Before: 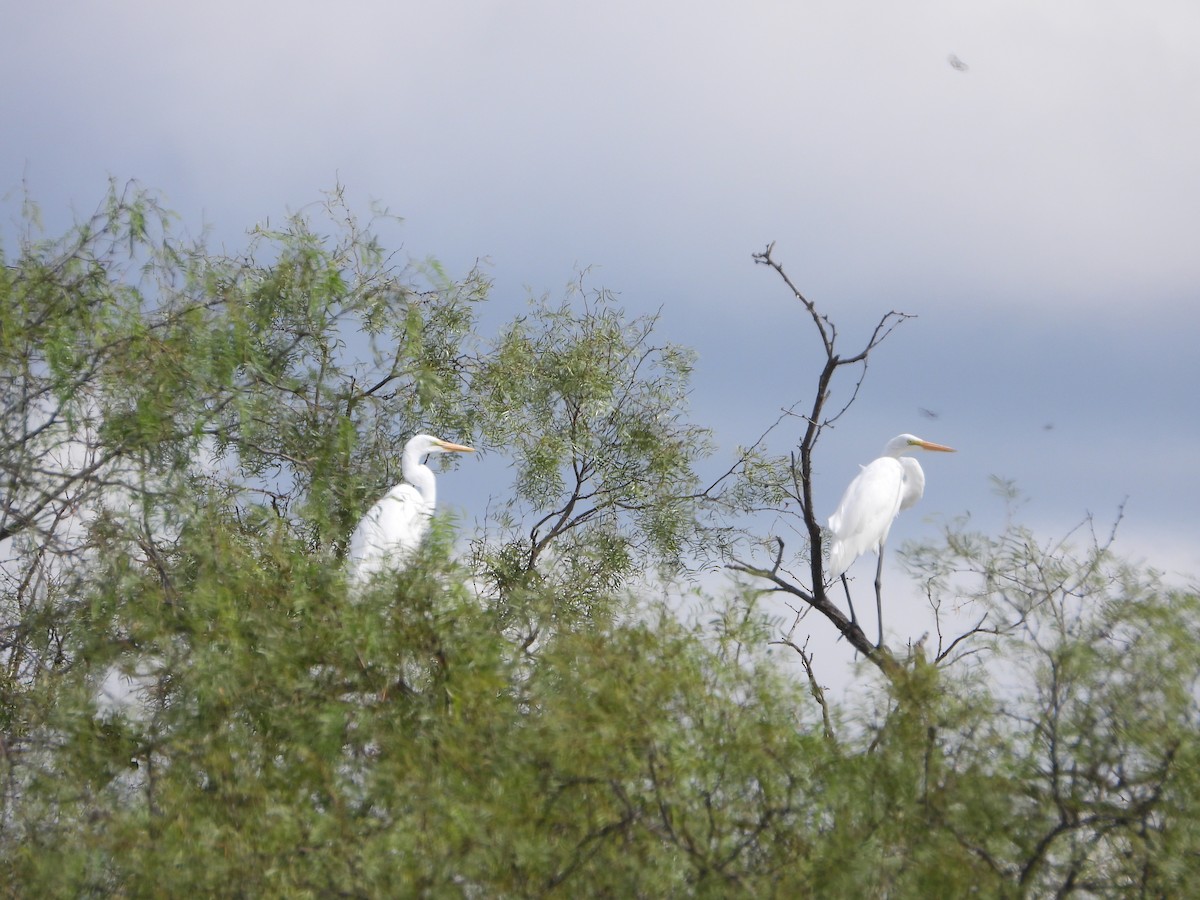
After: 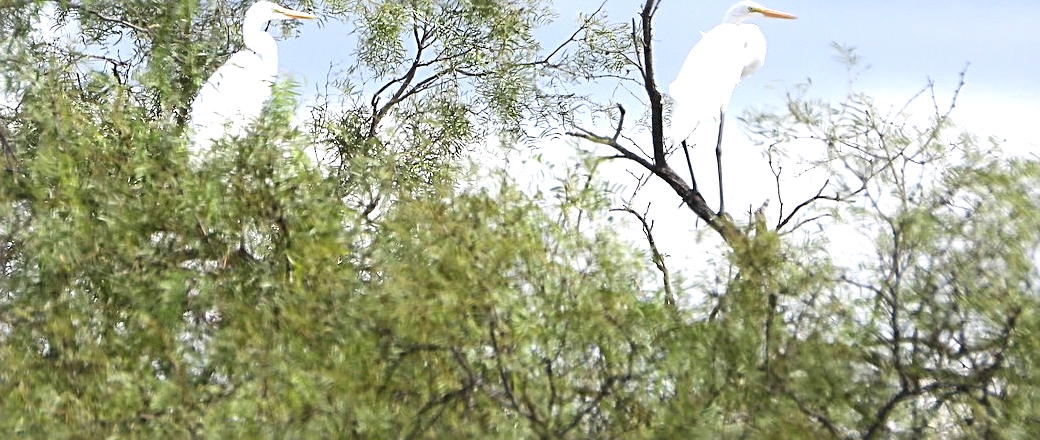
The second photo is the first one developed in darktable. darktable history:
tone equalizer: -8 EV -0.417 EV, -7 EV -0.389 EV, -6 EV -0.333 EV, -5 EV -0.222 EV, -3 EV 0.222 EV, -2 EV 0.333 EV, -1 EV 0.389 EV, +0 EV 0.417 EV, edges refinement/feathering 500, mask exposure compensation -1.57 EV, preserve details no
sharpen: radius 2.543, amount 0.636
crop and rotate: left 13.306%, top 48.129%, bottom 2.928%
exposure: exposure 0.6 EV, compensate highlight preservation false
